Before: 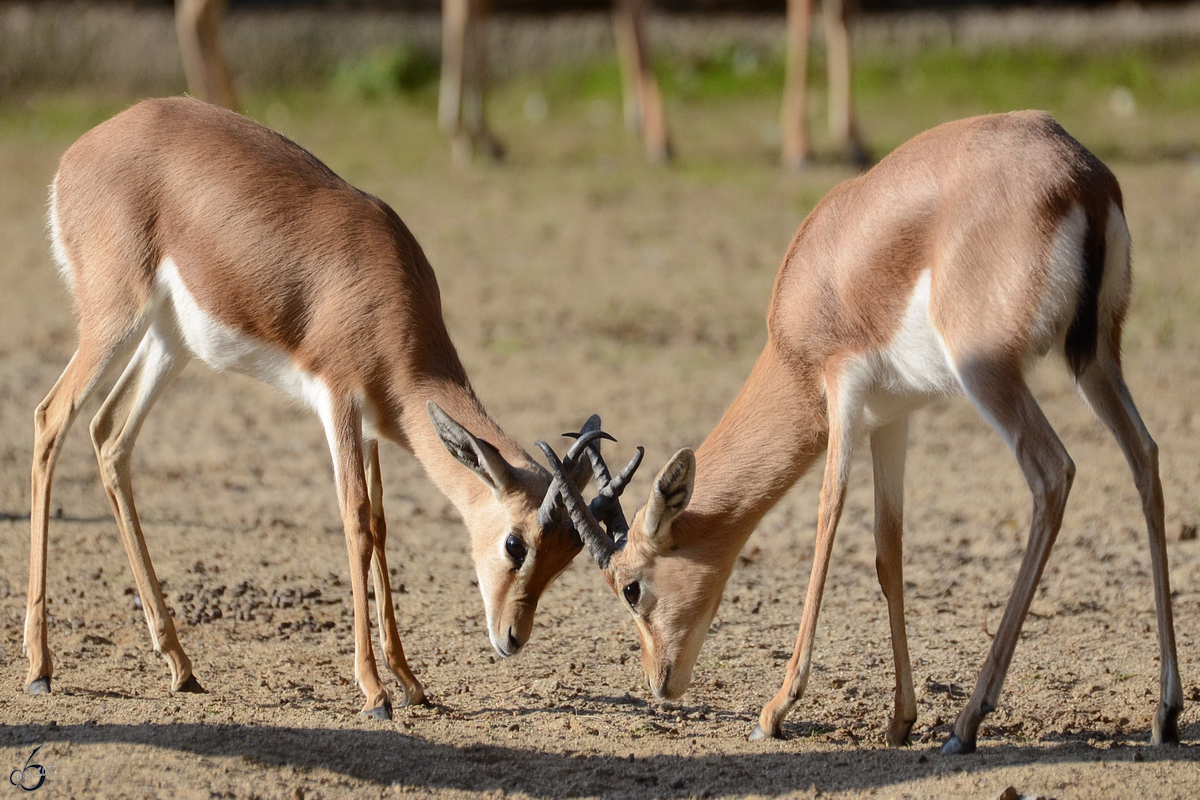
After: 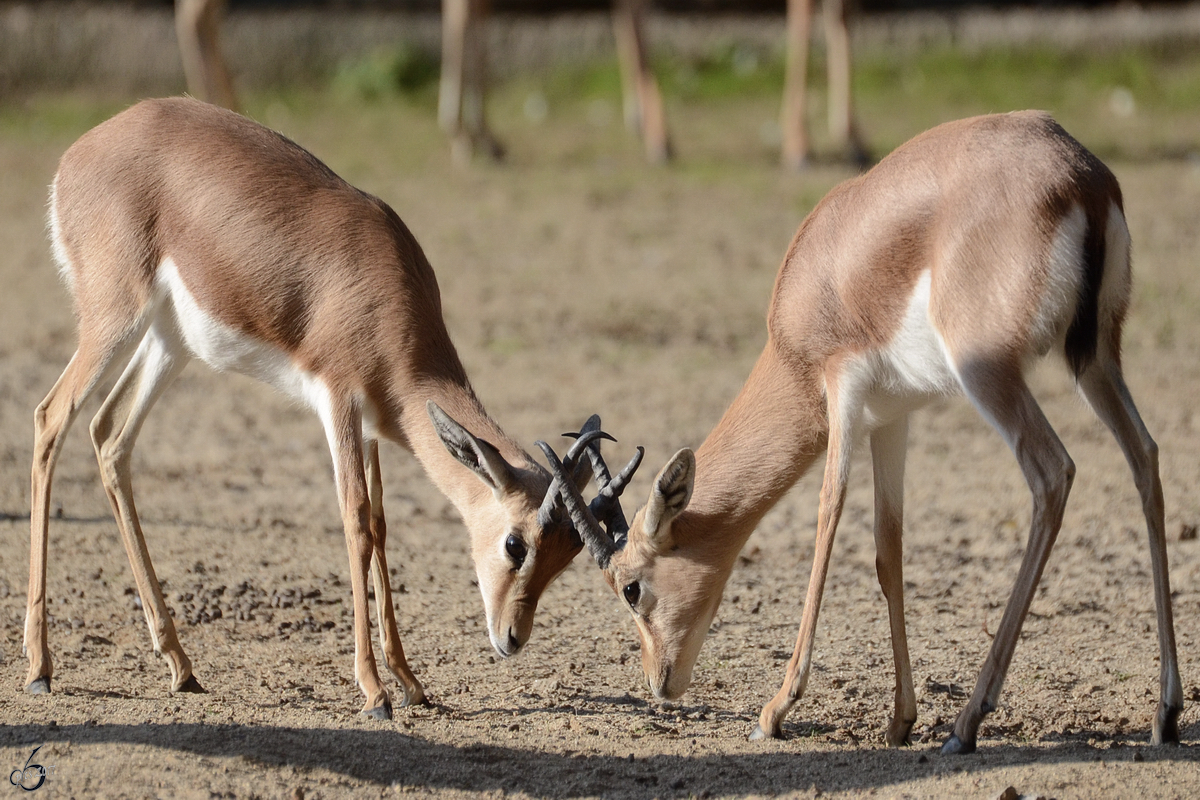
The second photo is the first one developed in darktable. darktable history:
color correction: highlights b* -0.005, saturation 0.822
